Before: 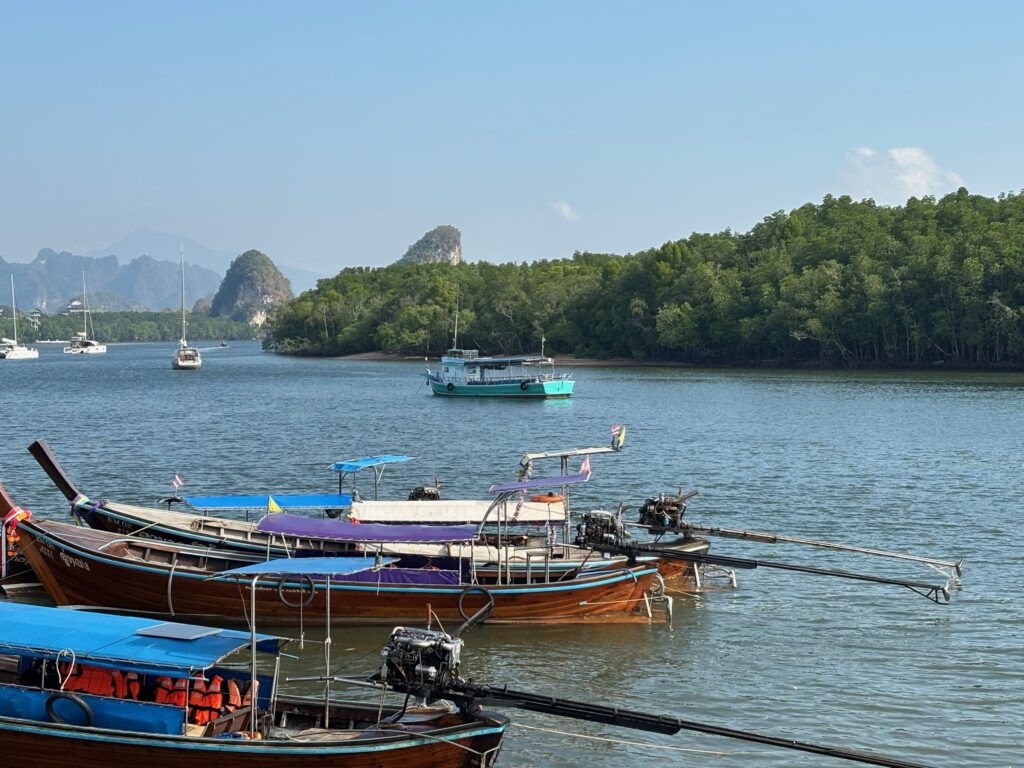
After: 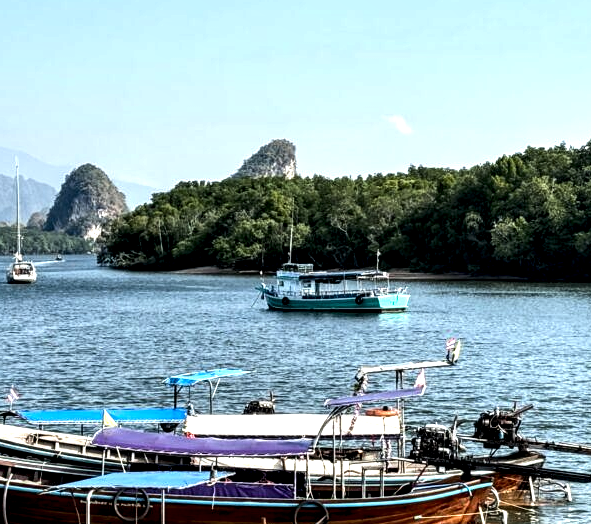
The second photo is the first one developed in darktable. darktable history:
rotate and perspective: automatic cropping off
crop: left 16.202%, top 11.208%, right 26.045%, bottom 20.557%
local contrast: highlights 80%, shadows 57%, detail 175%, midtone range 0.602
tone equalizer: -8 EV -0.75 EV, -7 EV -0.7 EV, -6 EV -0.6 EV, -5 EV -0.4 EV, -3 EV 0.4 EV, -2 EV 0.6 EV, -1 EV 0.7 EV, +0 EV 0.75 EV, edges refinement/feathering 500, mask exposure compensation -1.57 EV, preserve details no
